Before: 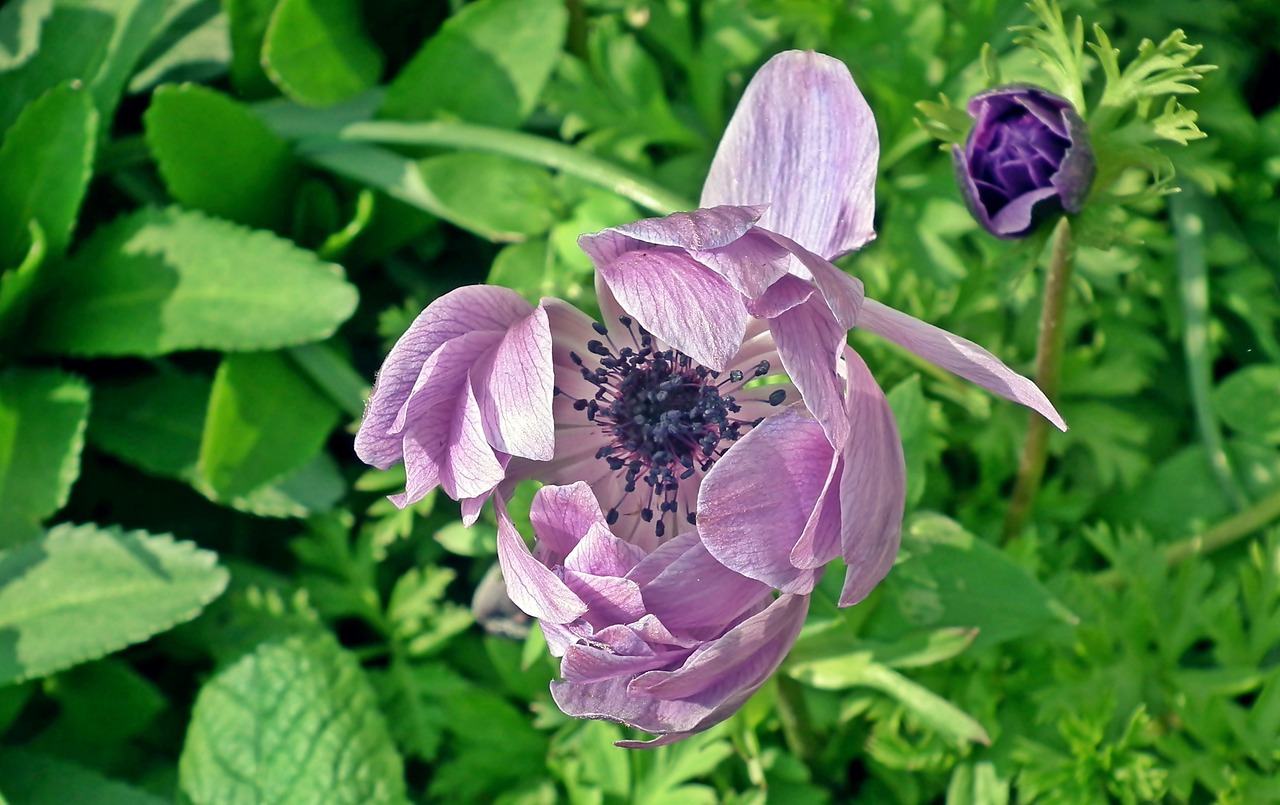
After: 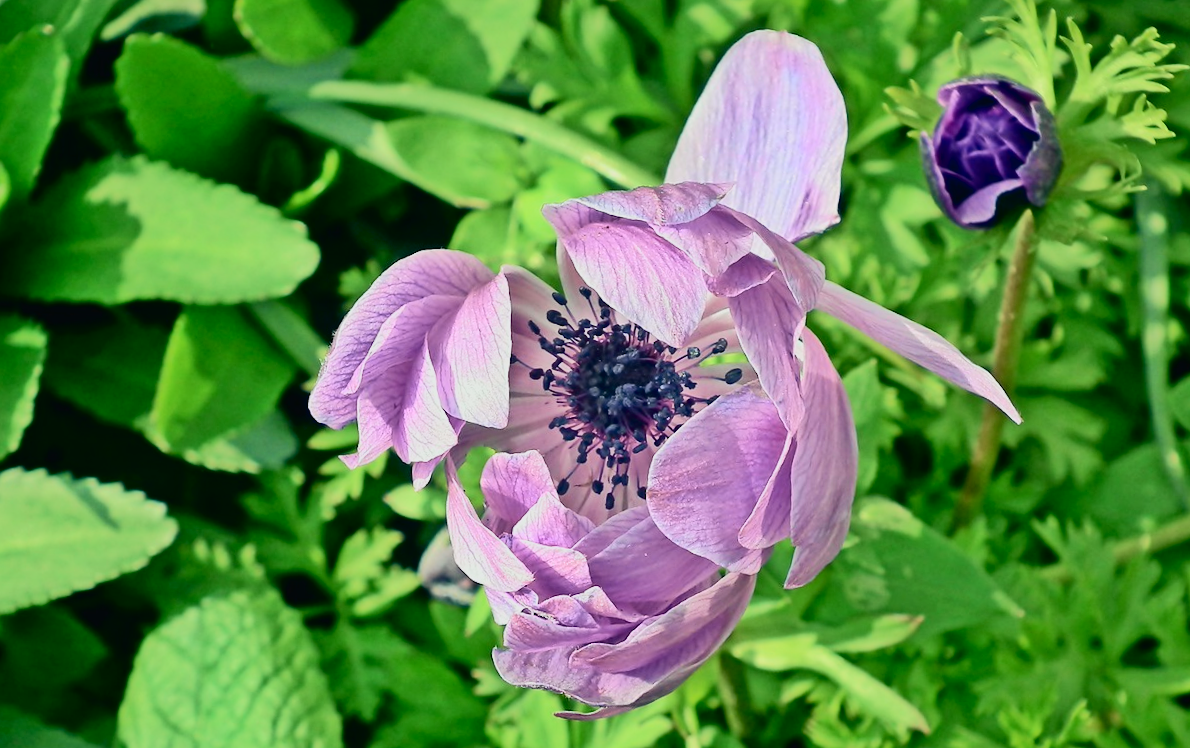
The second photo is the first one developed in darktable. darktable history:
crop and rotate: angle -2.75°
tone curve: curves: ch0 [(0, 0.017) (0.091, 0.046) (0.298, 0.287) (0.439, 0.482) (0.64, 0.729) (0.785, 0.817) (0.995, 0.917)]; ch1 [(0, 0) (0.384, 0.365) (0.463, 0.447) (0.486, 0.474) (0.503, 0.497) (0.526, 0.52) (0.555, 0.564) (0.578, 0.595) (0.638, 0.644) (0.766, 0.773) (1, 1)]; ch2 [(0, 0) (0.374, 0.344) (0.449, 0.434) (0.501, 0.501) (0.528, 0.519) (0.569, 0.589) (0.61, 0.646) (0.666, 0.688) (1, 1)], color space Lab, independent channels, preserve colors none
